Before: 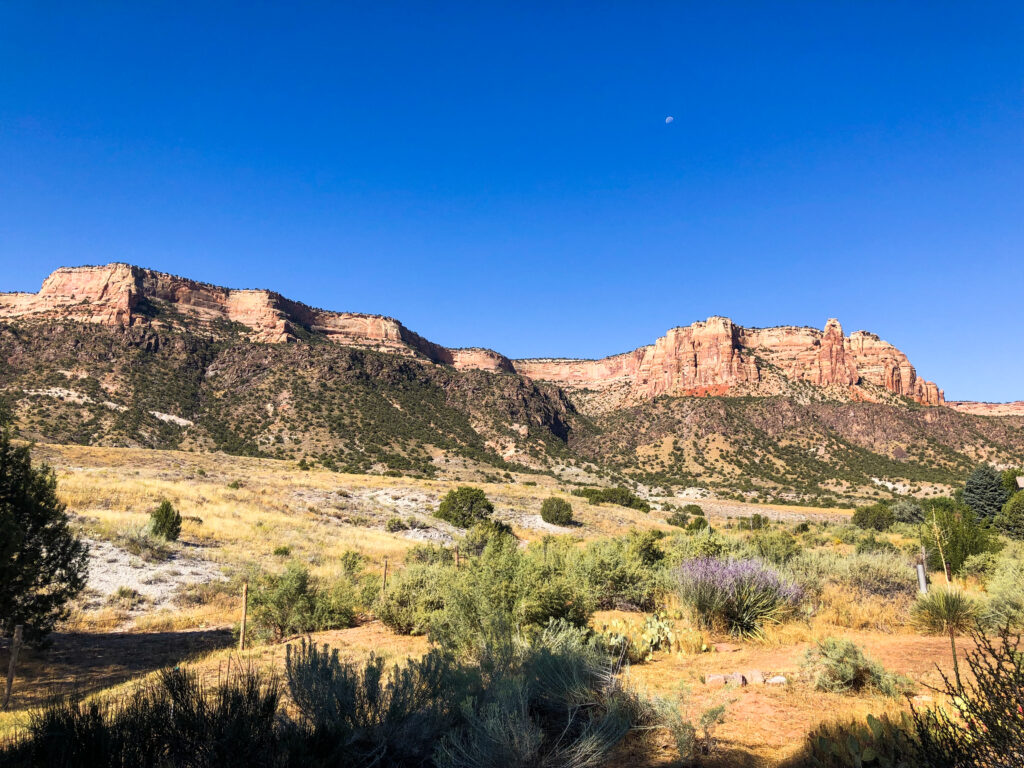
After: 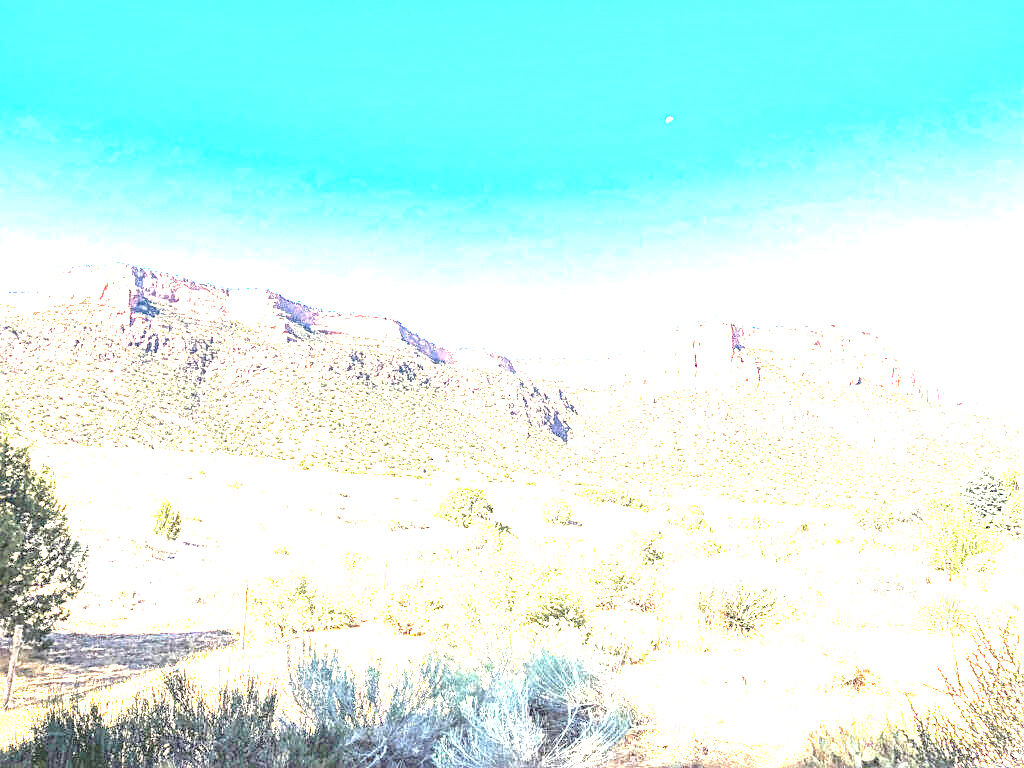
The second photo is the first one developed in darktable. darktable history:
local contrast: detail 130%
exposure: black level correction 0, exposure 4 EV, compensate exposure bias true, compensate highlight preservation false
sharpen: on, module defaults
